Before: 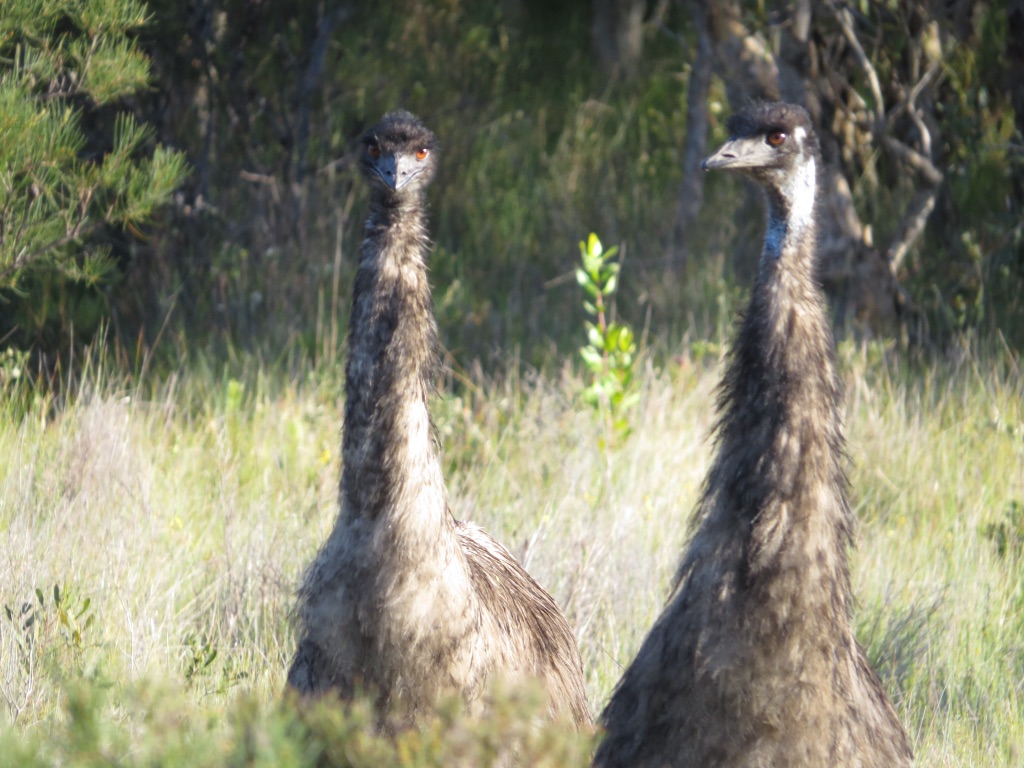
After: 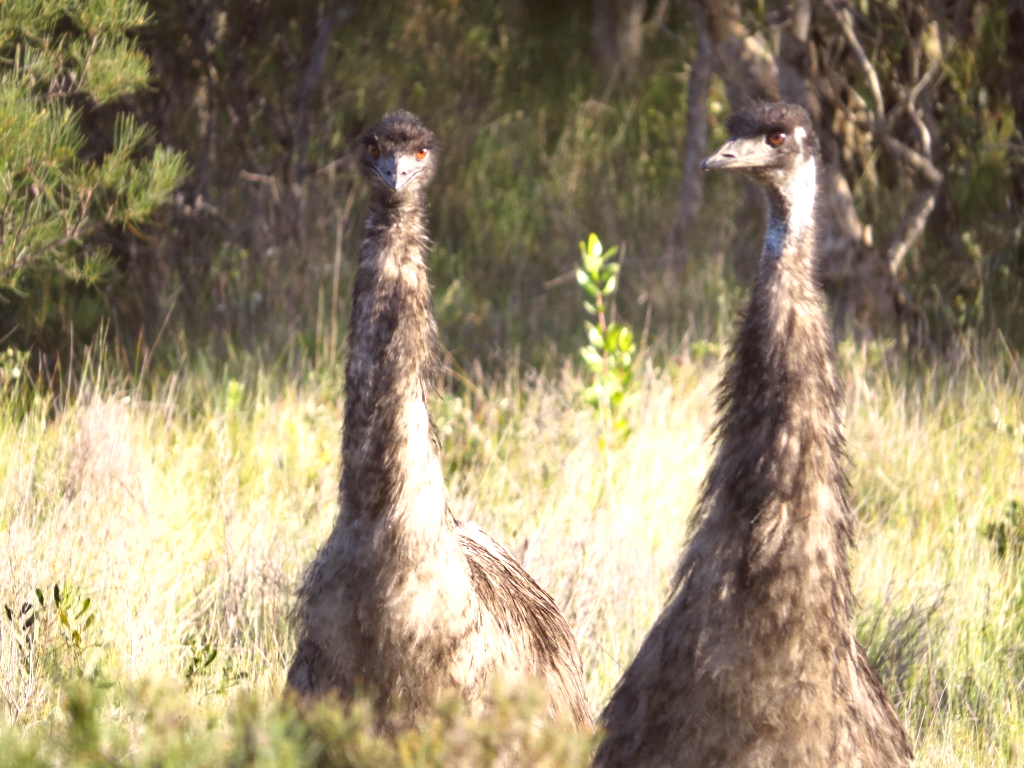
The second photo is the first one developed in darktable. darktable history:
color correction: highlights a* 6.27, highlights b* 8.19, shadows a* 5.94, shadows b* 7.23, saturation 0.9
exposure: exposure 0.4 EV, compensate highlight preservation false
shadows and highlights: shadows 12, white point adjustment 1.2, soften with gaussian
